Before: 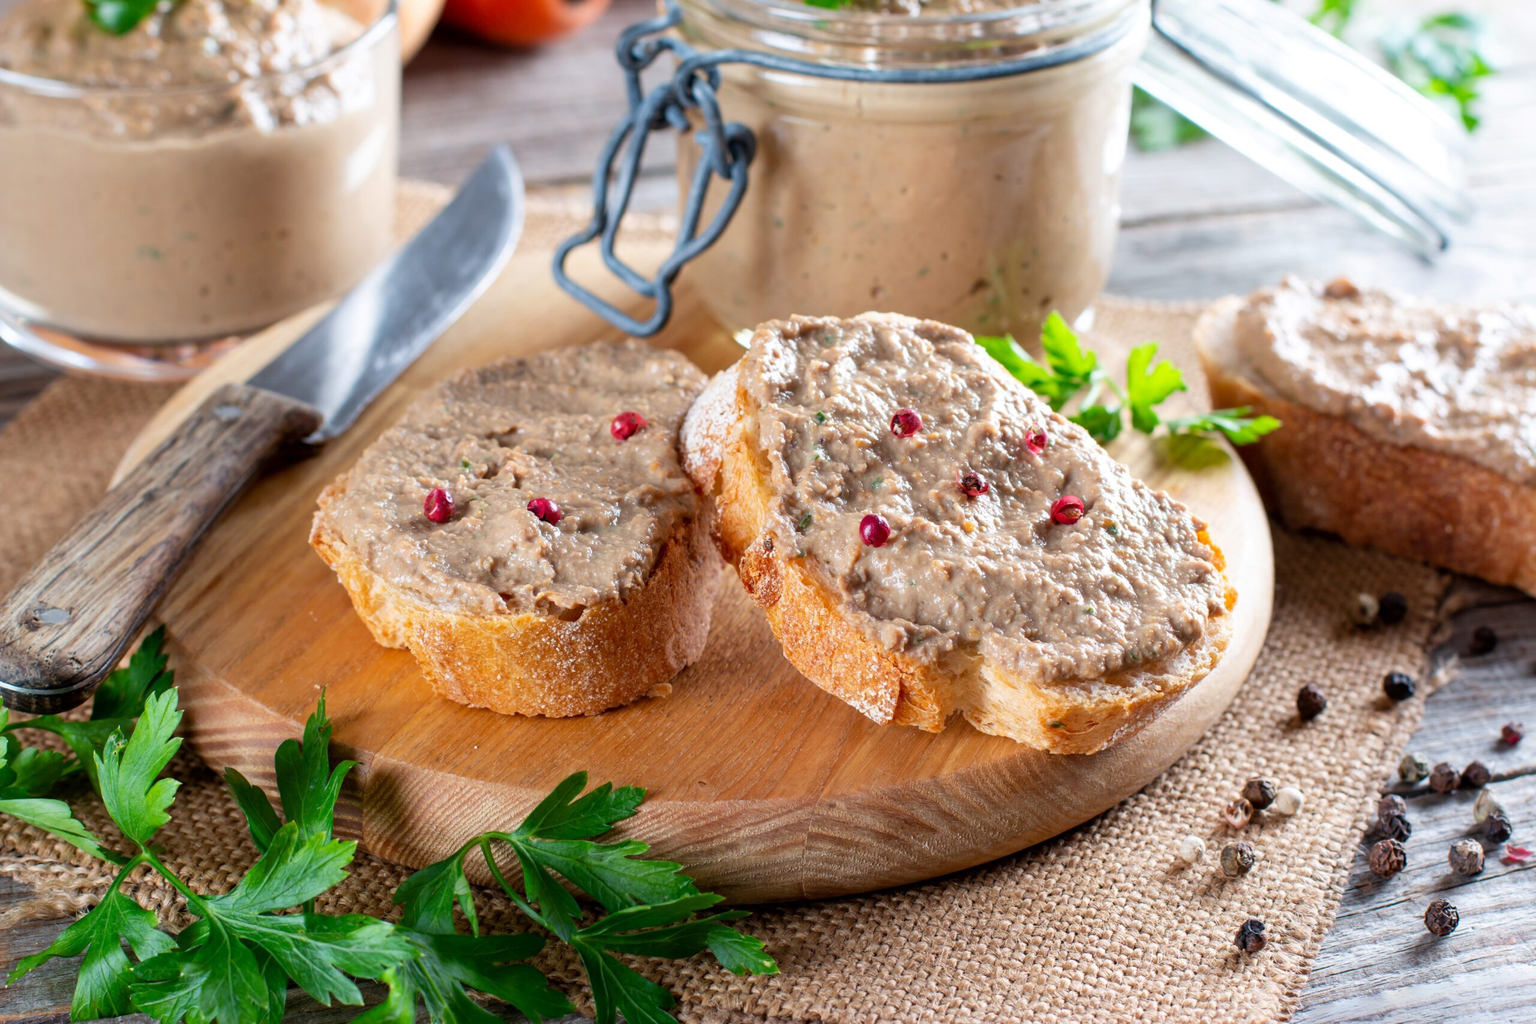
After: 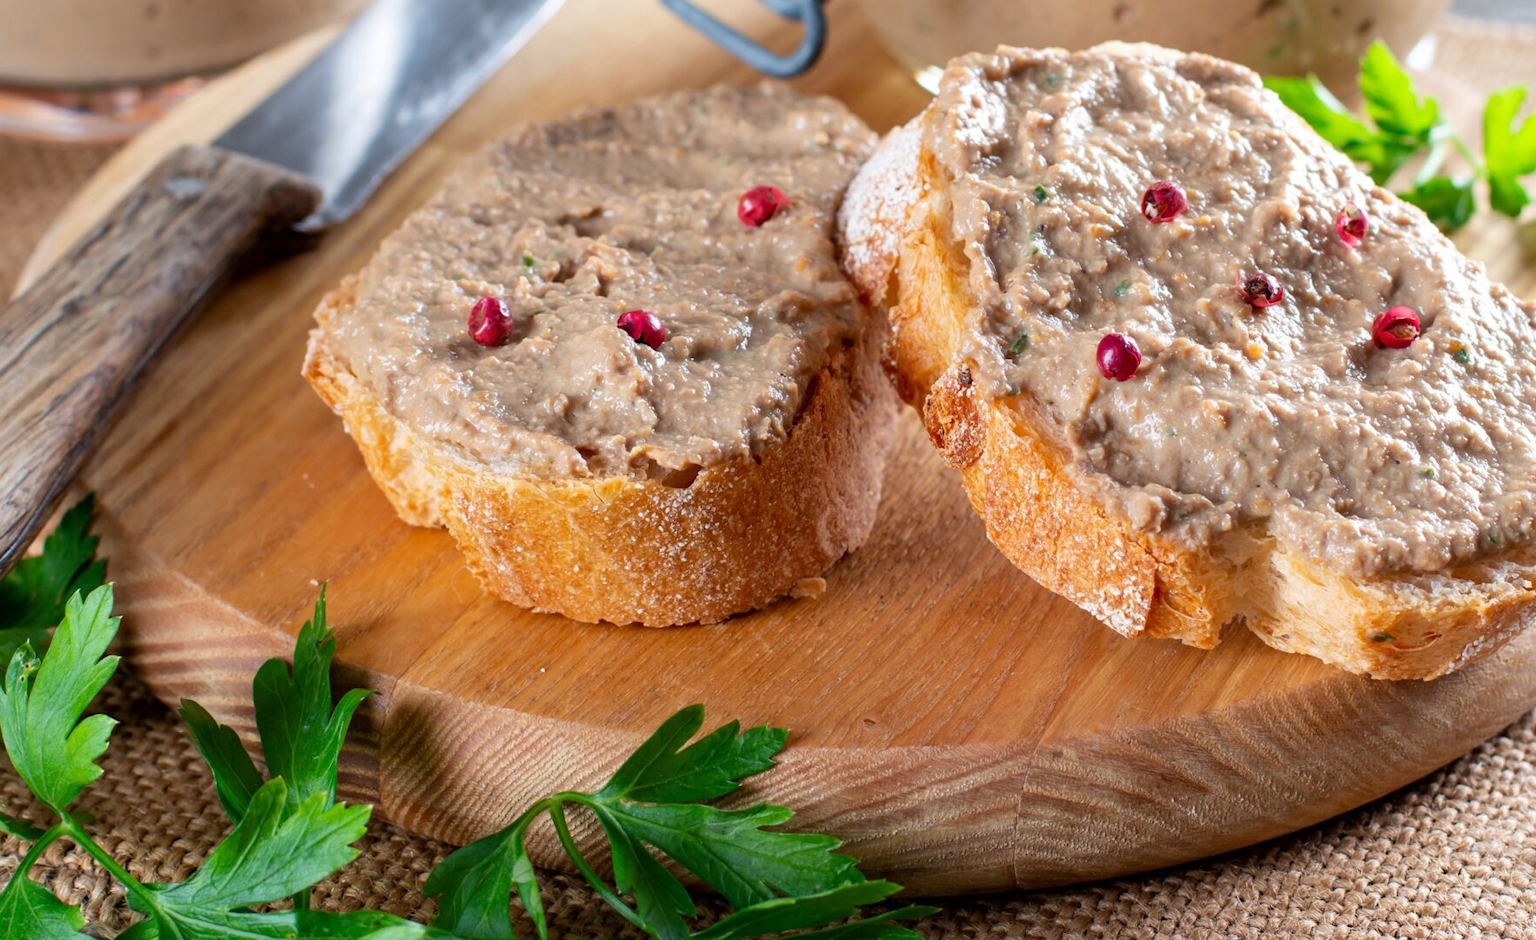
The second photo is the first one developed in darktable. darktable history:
white balance: red 1, blue 1
crop: left 6.488%, top 27.668%, right 24.183%, bottom 8.656%
